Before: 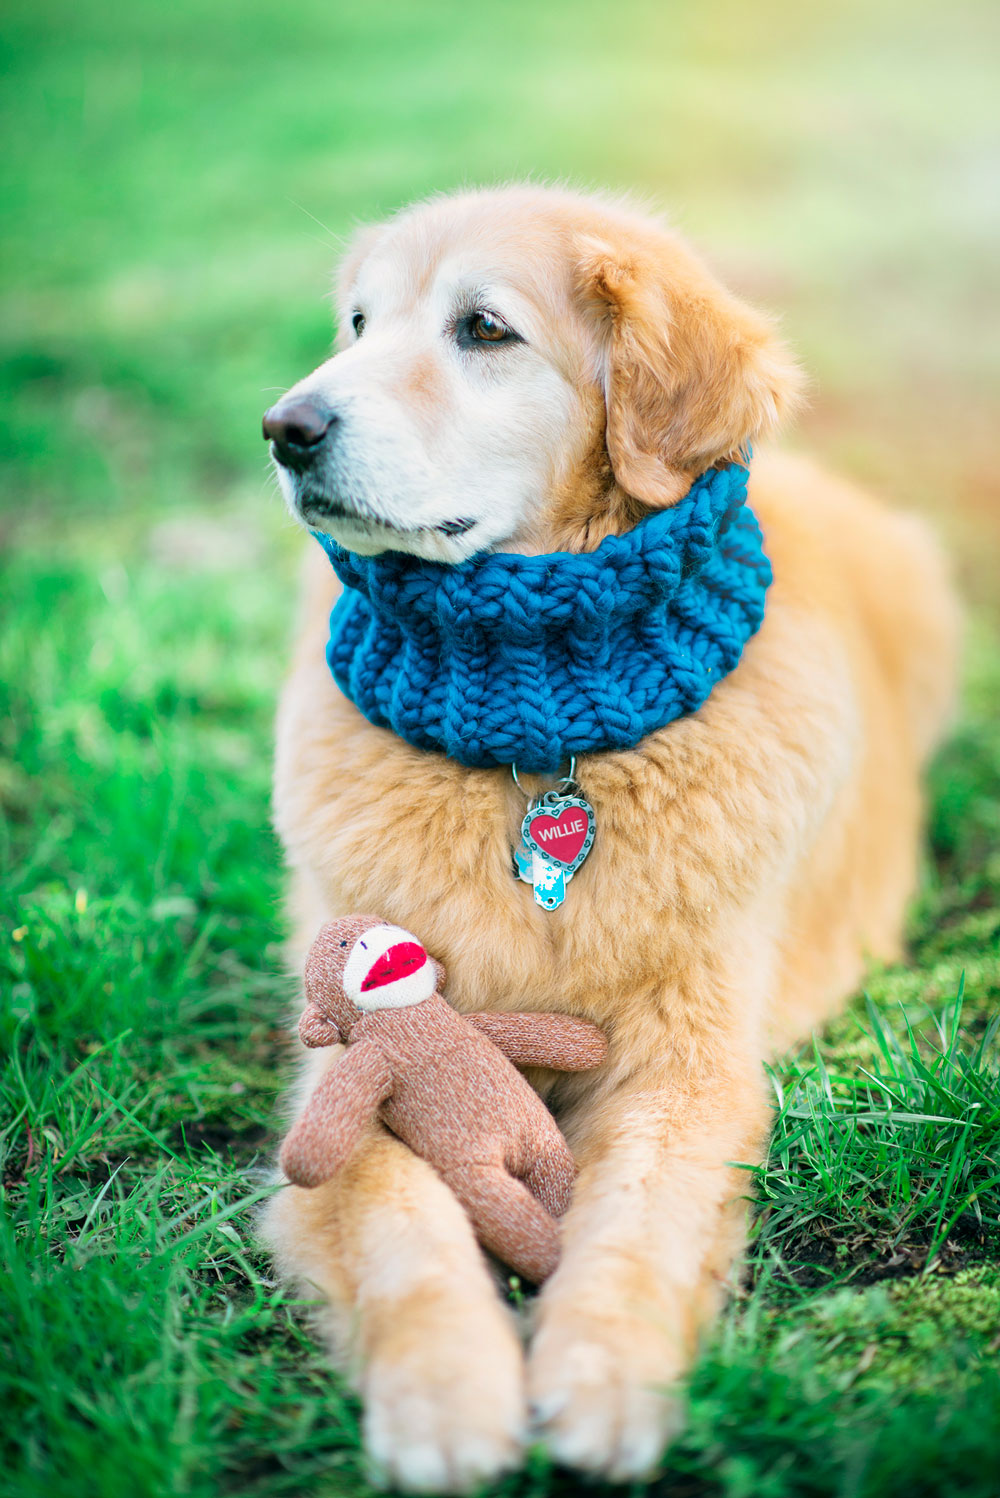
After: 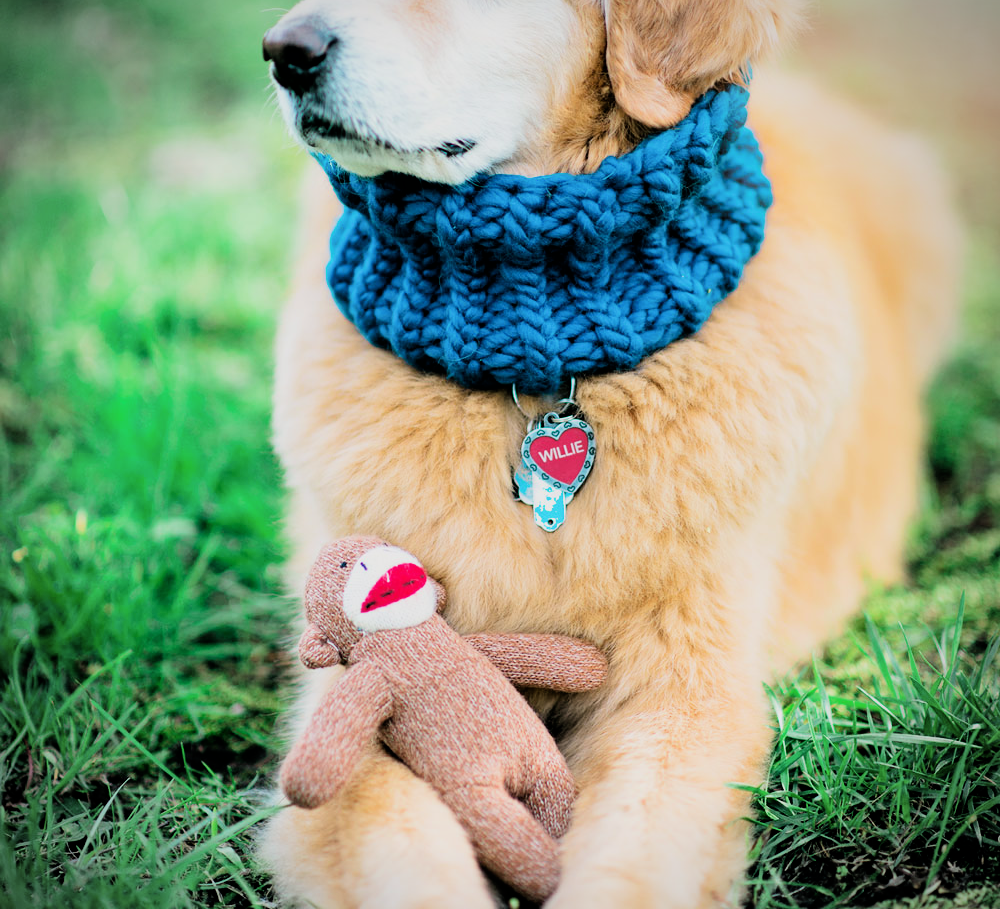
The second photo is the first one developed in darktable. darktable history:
vignetting: fall-off radius 60.65%
crop and rotate: top 25.357%, bottom 13.942%
filmic rgb: black relative exposure -5 EV, hardness 2.88, contrast 1.5
